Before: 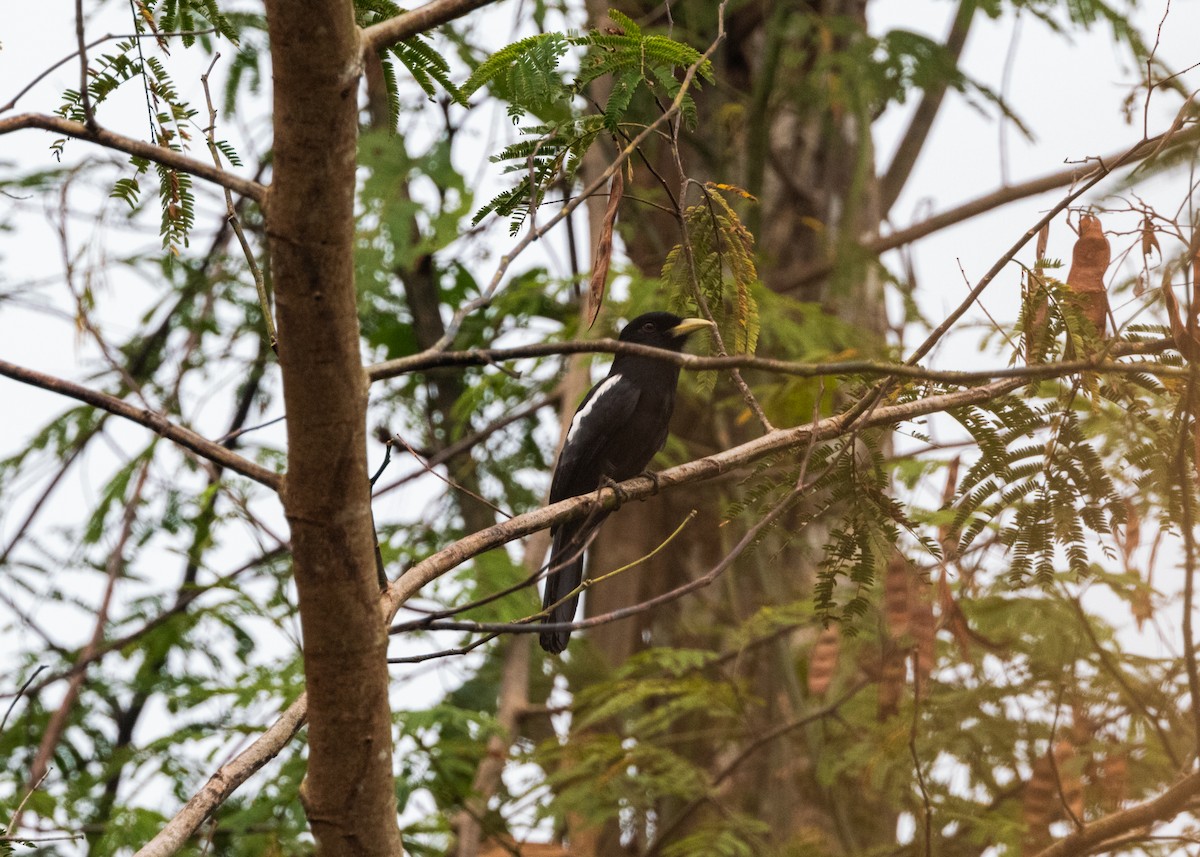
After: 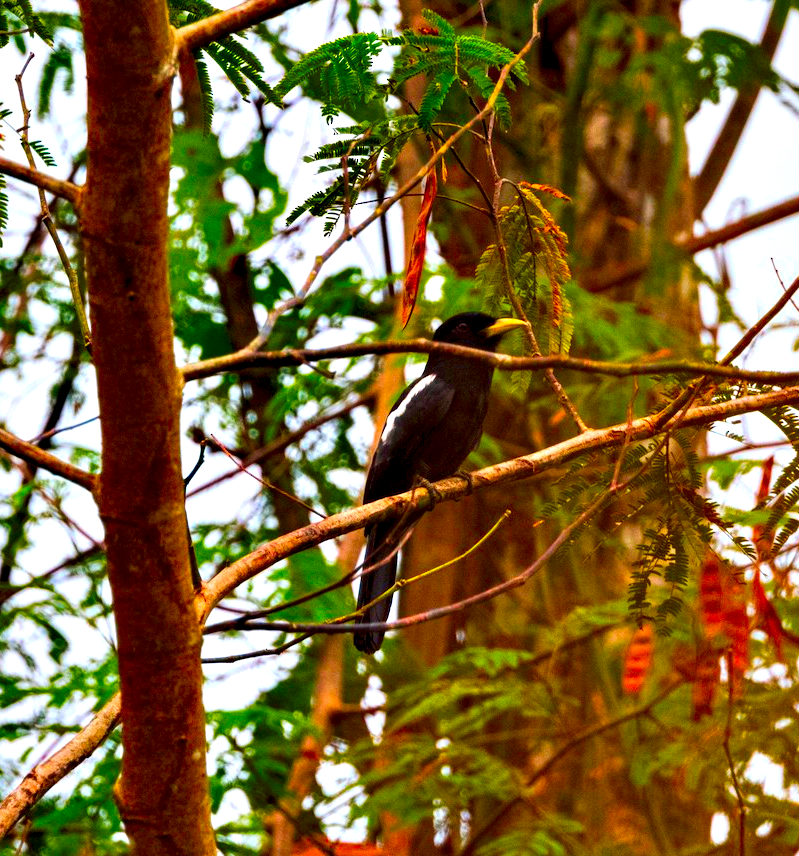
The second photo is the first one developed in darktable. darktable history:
crop and rotate: left 15.547%, right 17.789%
color correction: highlights b* 0.032, saturation 3
contrast equalizer: octaves 7, y [[0.6 ×6], [0.55 ×6], [0 ×6], [0 ×6], [0 ×6]]
